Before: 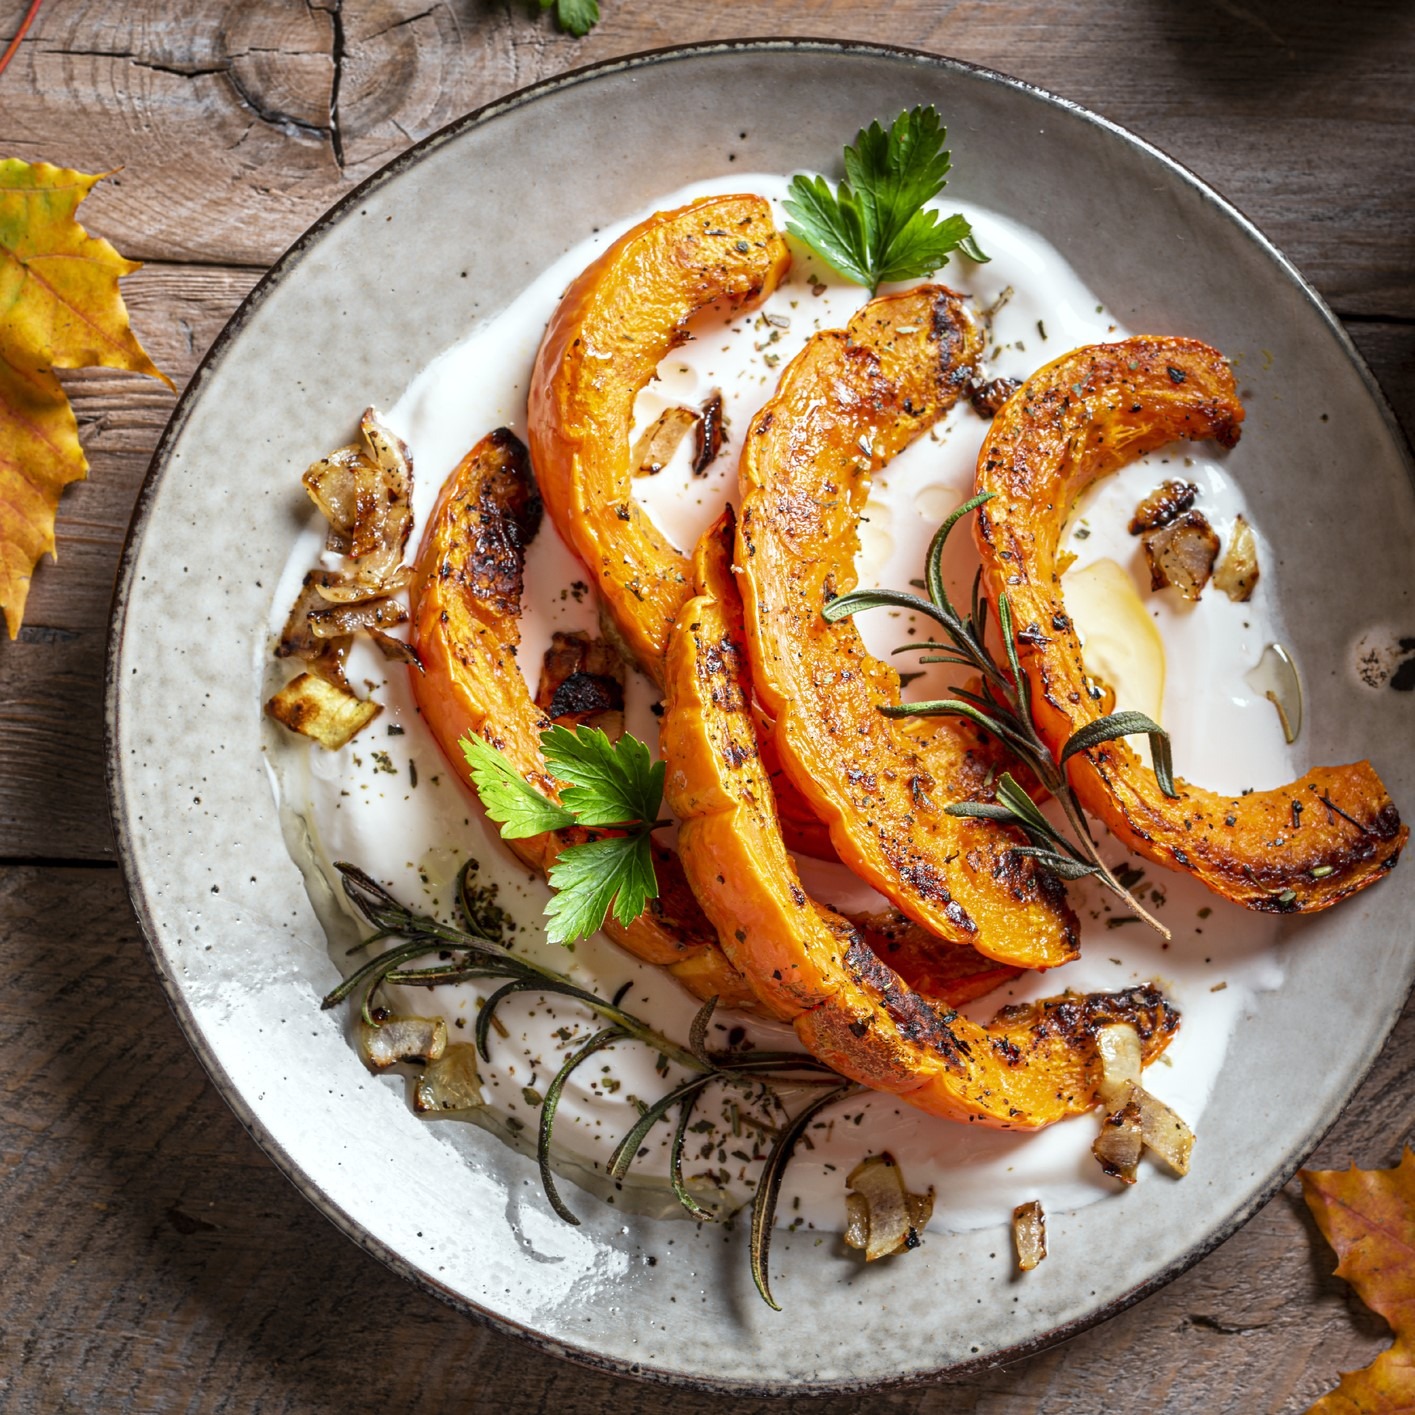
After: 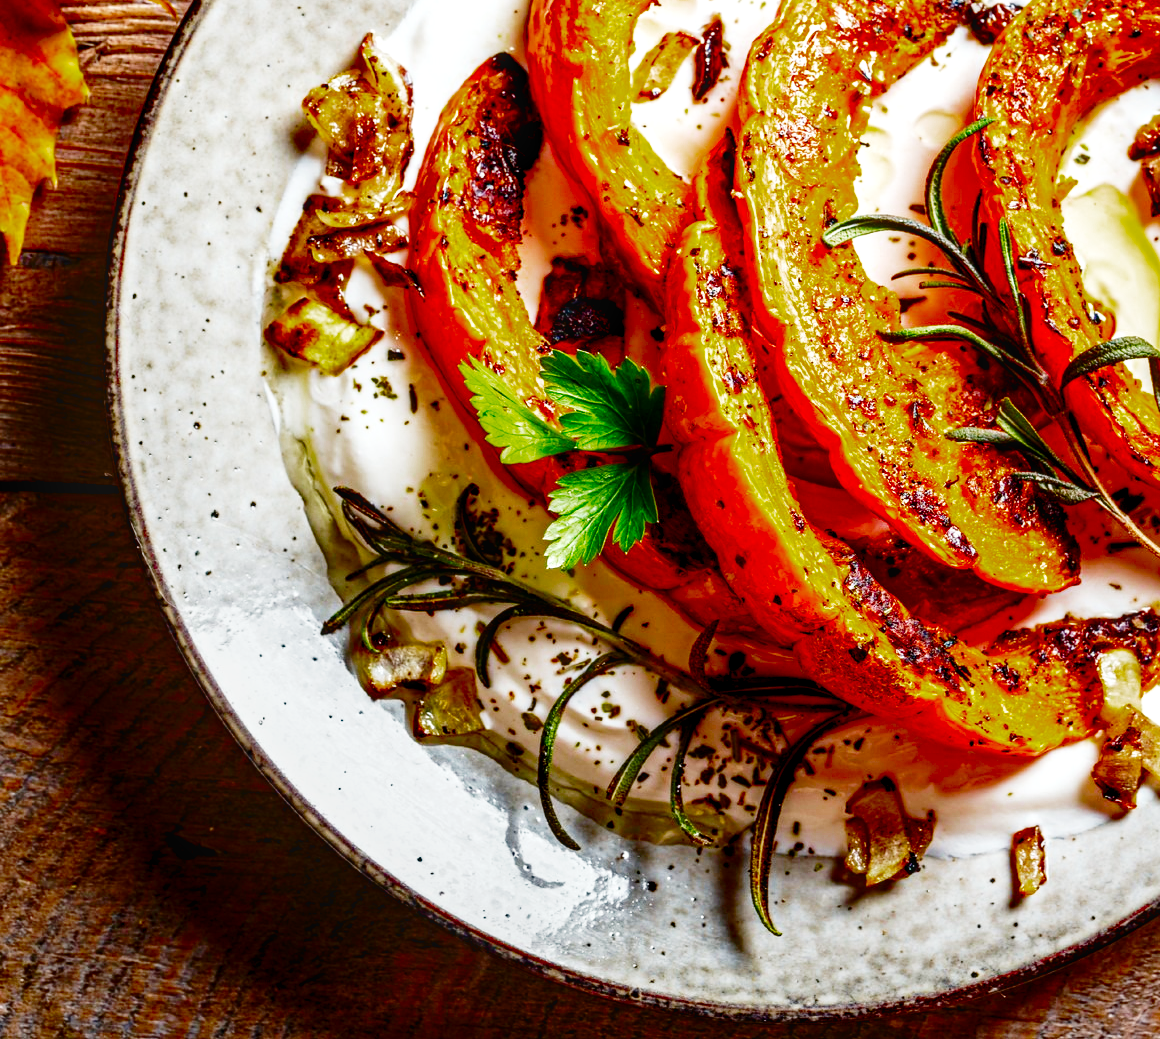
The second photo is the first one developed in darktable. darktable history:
color zones: curves: ch0 [(0, 0.425) (0.143, 0.422) (0.286, 0.42) (0.429, 0.419) (0.571, 0.419) (0.714, 0.42) (0.857, 0.422) (1, 0.425)]; ch1 [(0, 0.666) (0.143, 0.669) (0.286, 0.671) (0.429, 0.67) (0.571, 0.67) (0.714, 0.67) (0.857, 0.67) (1, 0.666)]
base curve: curves: ch0 [(0, 0) (0.028, 0.03) (0.121, 0.232) (0.46, 0.748) (0.859, 0.968) (1, 1)], preserve colors none
tone equalizer: -7 EV 0.13 EV, smoothing diameter 25%, edges refinement/feathering 10, preserve details guided filter
contrast brightness saturation: brightness -0.25, saturation 0.2
color balance rgb: global offset › luminance -0.51%, perceptual saturation grading › global saturation 27.53%, perceptual saturation grading › highlights -25%, perceptual saturation grading › shadows 25%, perceptual brilliance grading › highlights 6.62%, perceptual brilliance grading › mid-tones 17.07%, perceptual brilliance grading › shadows -5.23%
crop: top 26.531%, right 17.959%
local contrast: on, module defaults
haze removal: compatibility mode true, adaptive false
